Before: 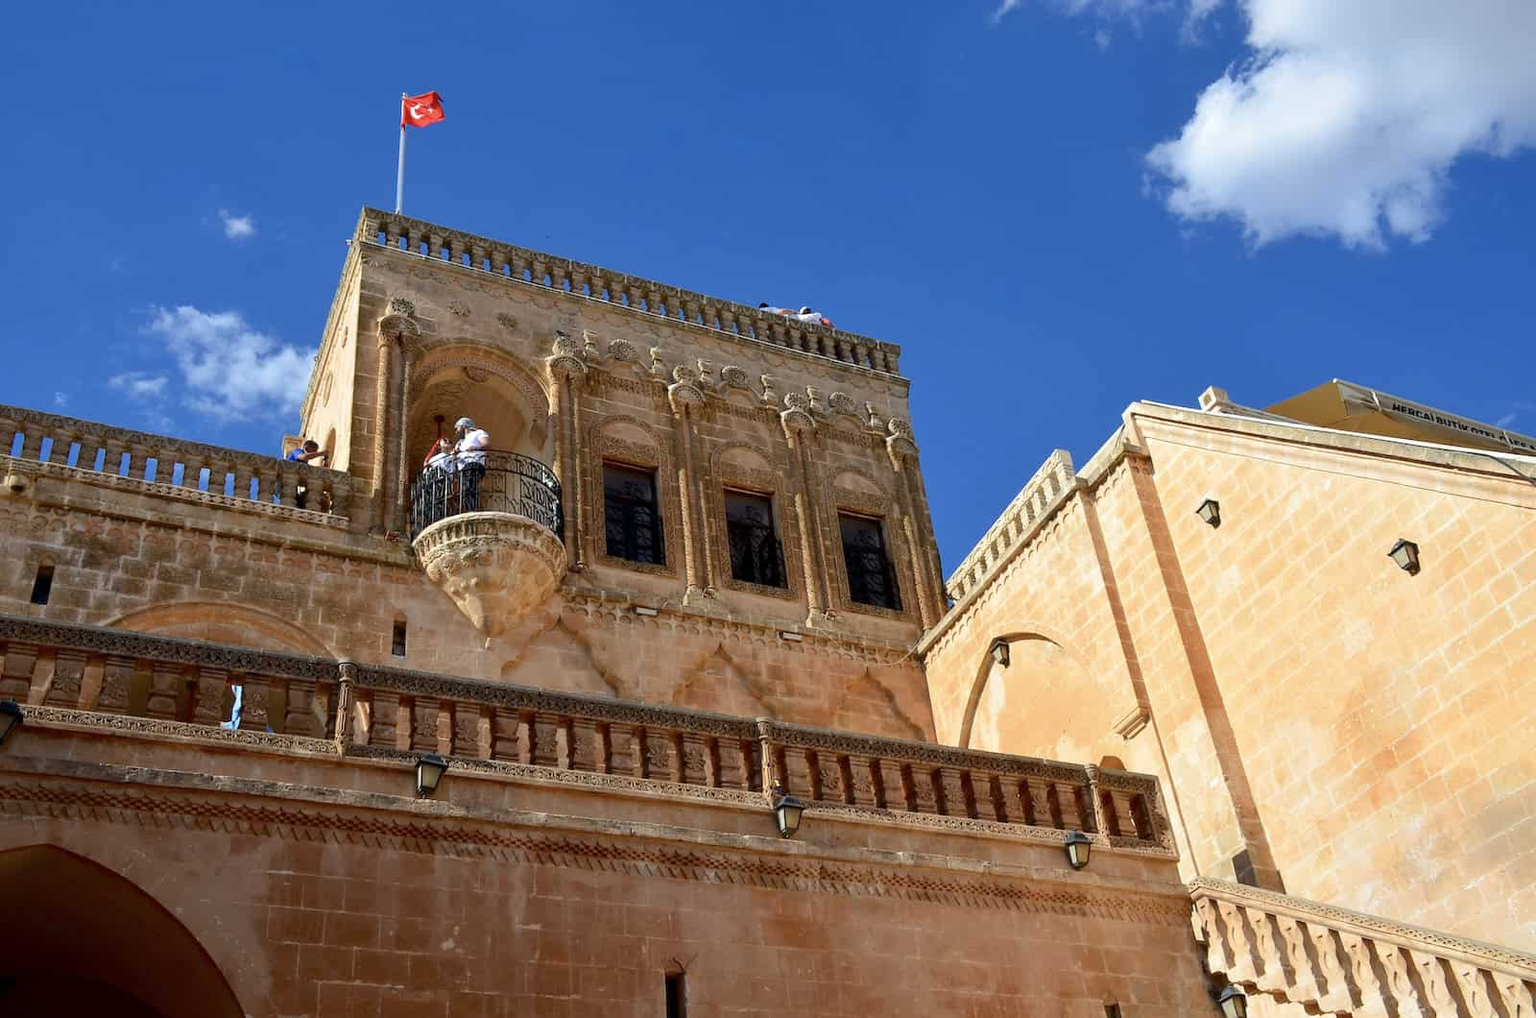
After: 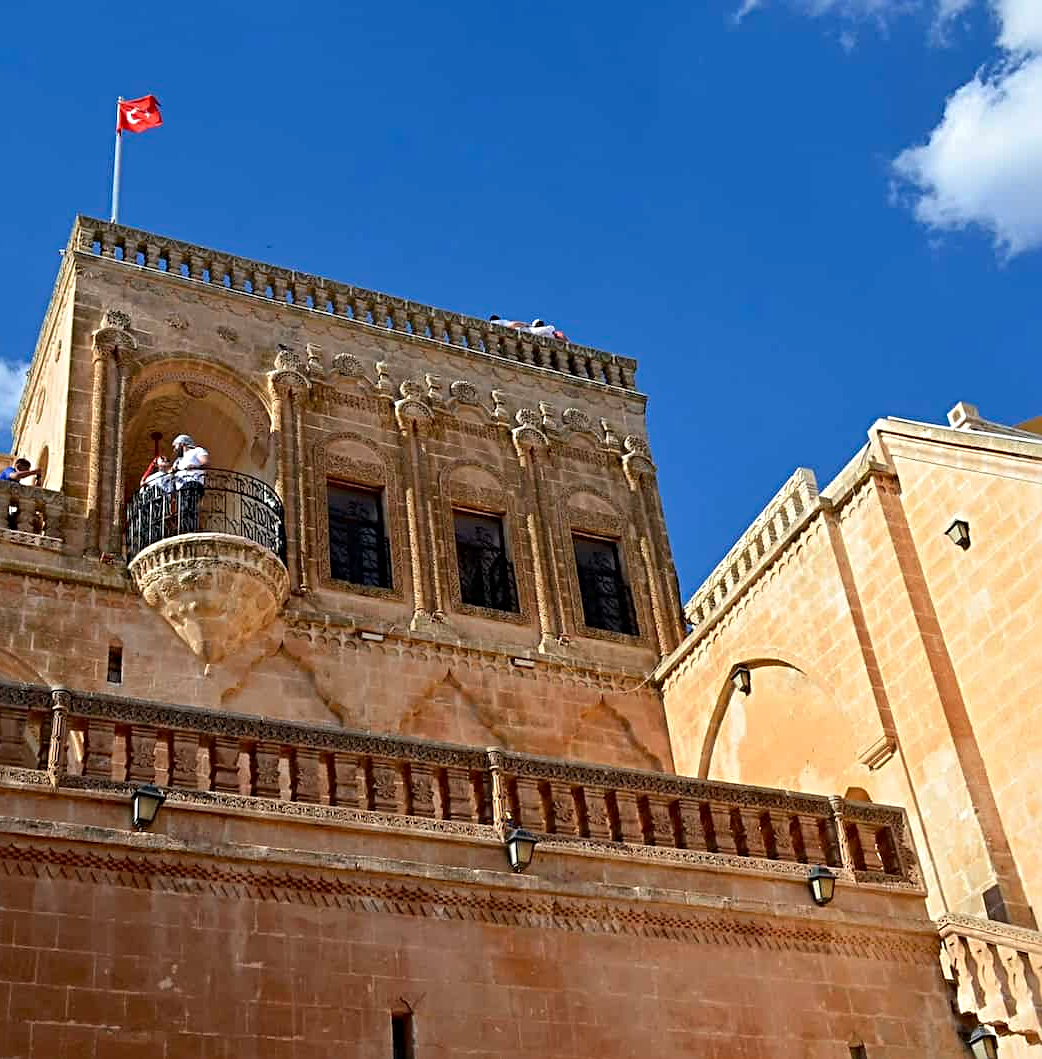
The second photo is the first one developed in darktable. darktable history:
crop and rotate: left 18.871%, right 15.969%
sharpen: radius 3.969
